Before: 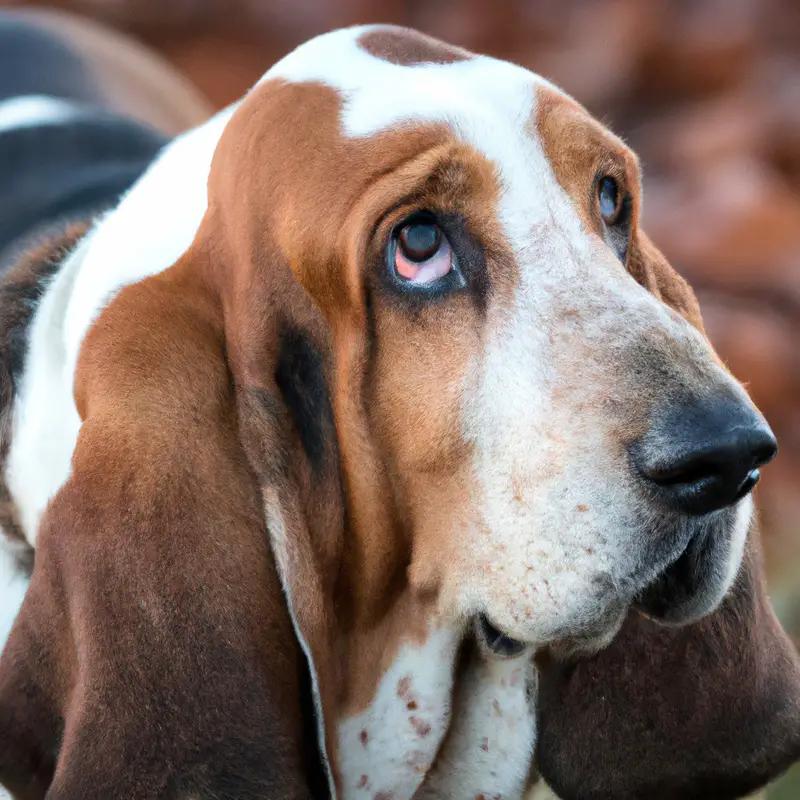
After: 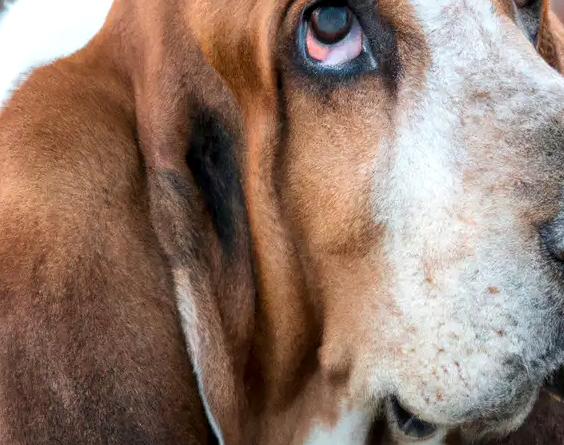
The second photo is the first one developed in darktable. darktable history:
local contrast: on, module defaults
crop: left 11.156%, top 27.346%, right 18.241%, bottom 17.026%
